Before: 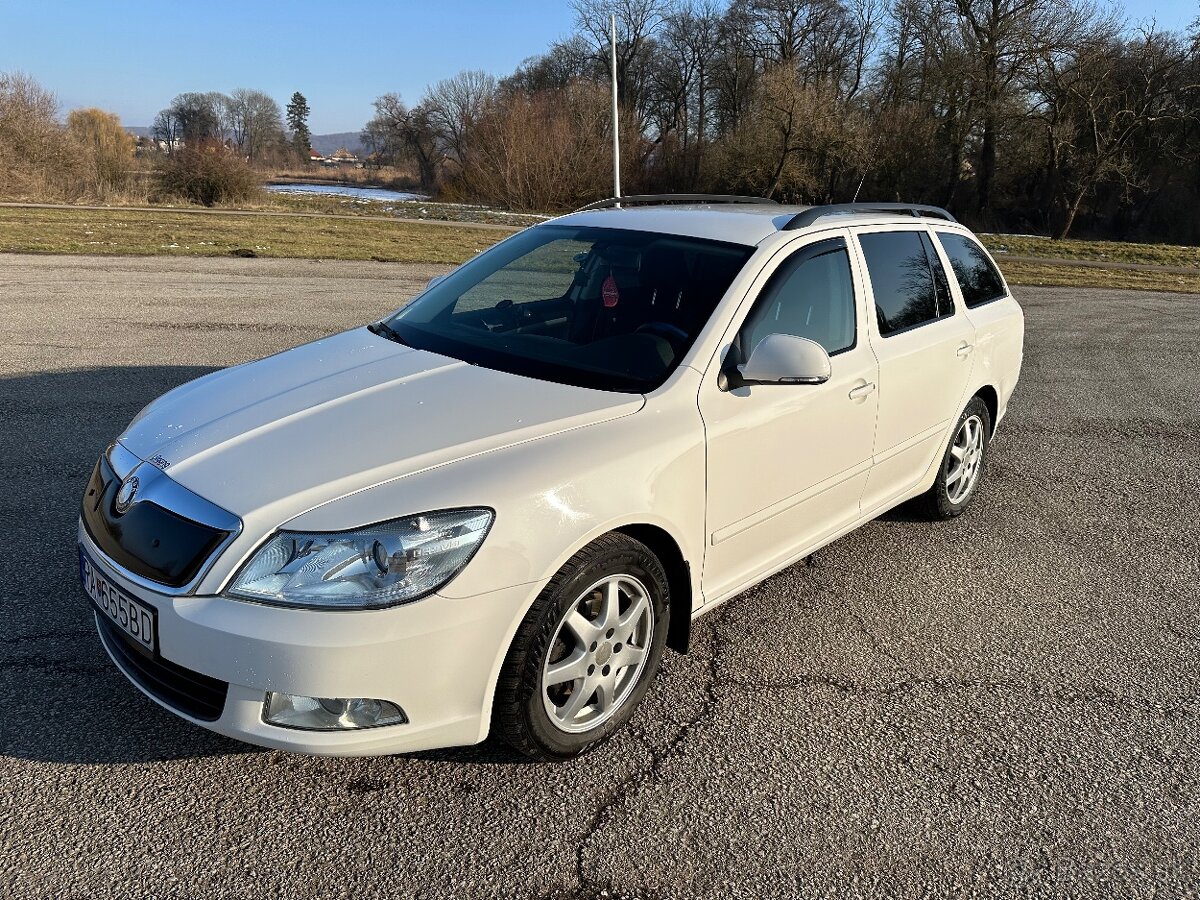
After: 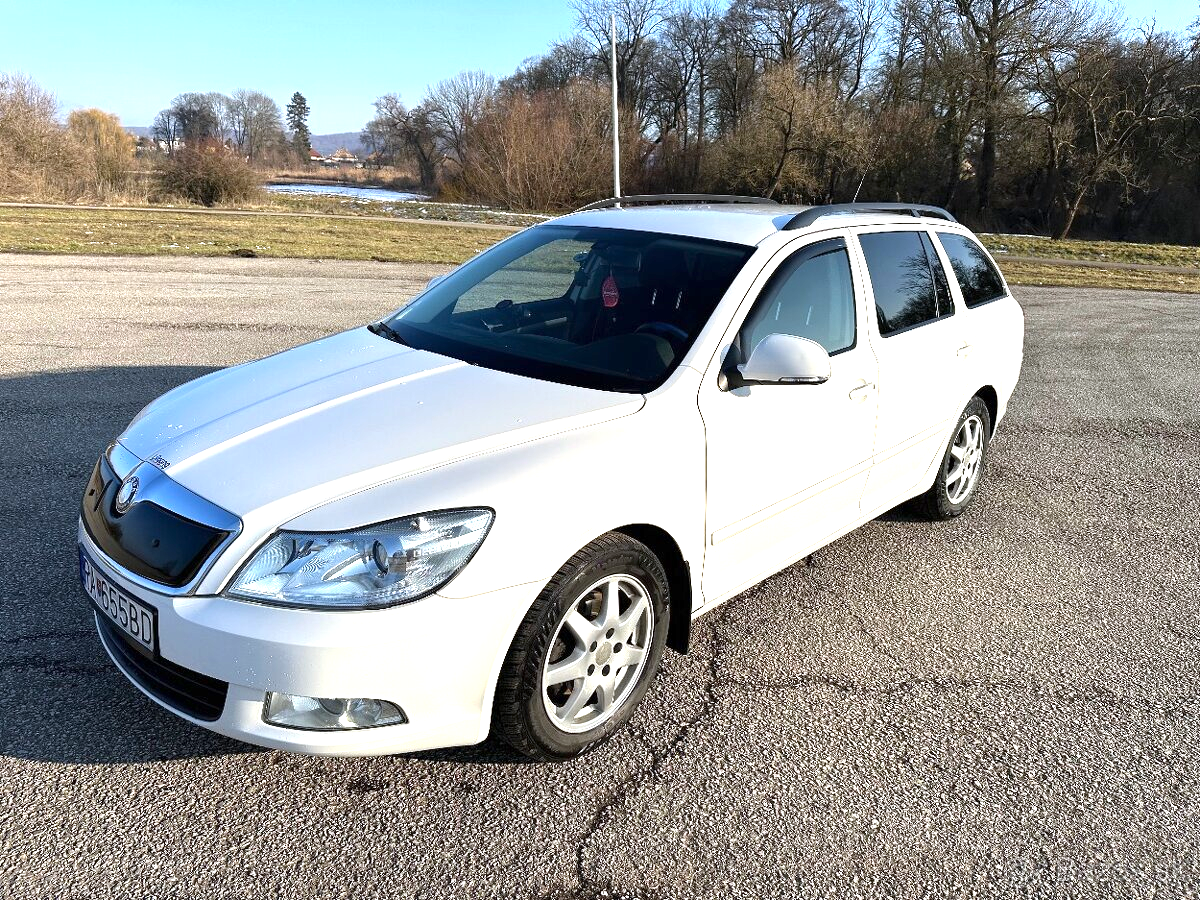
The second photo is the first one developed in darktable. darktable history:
exposure: exposure 1 EV, compensate highlight preservation false
white balance: red 0.983, blue 1.036
